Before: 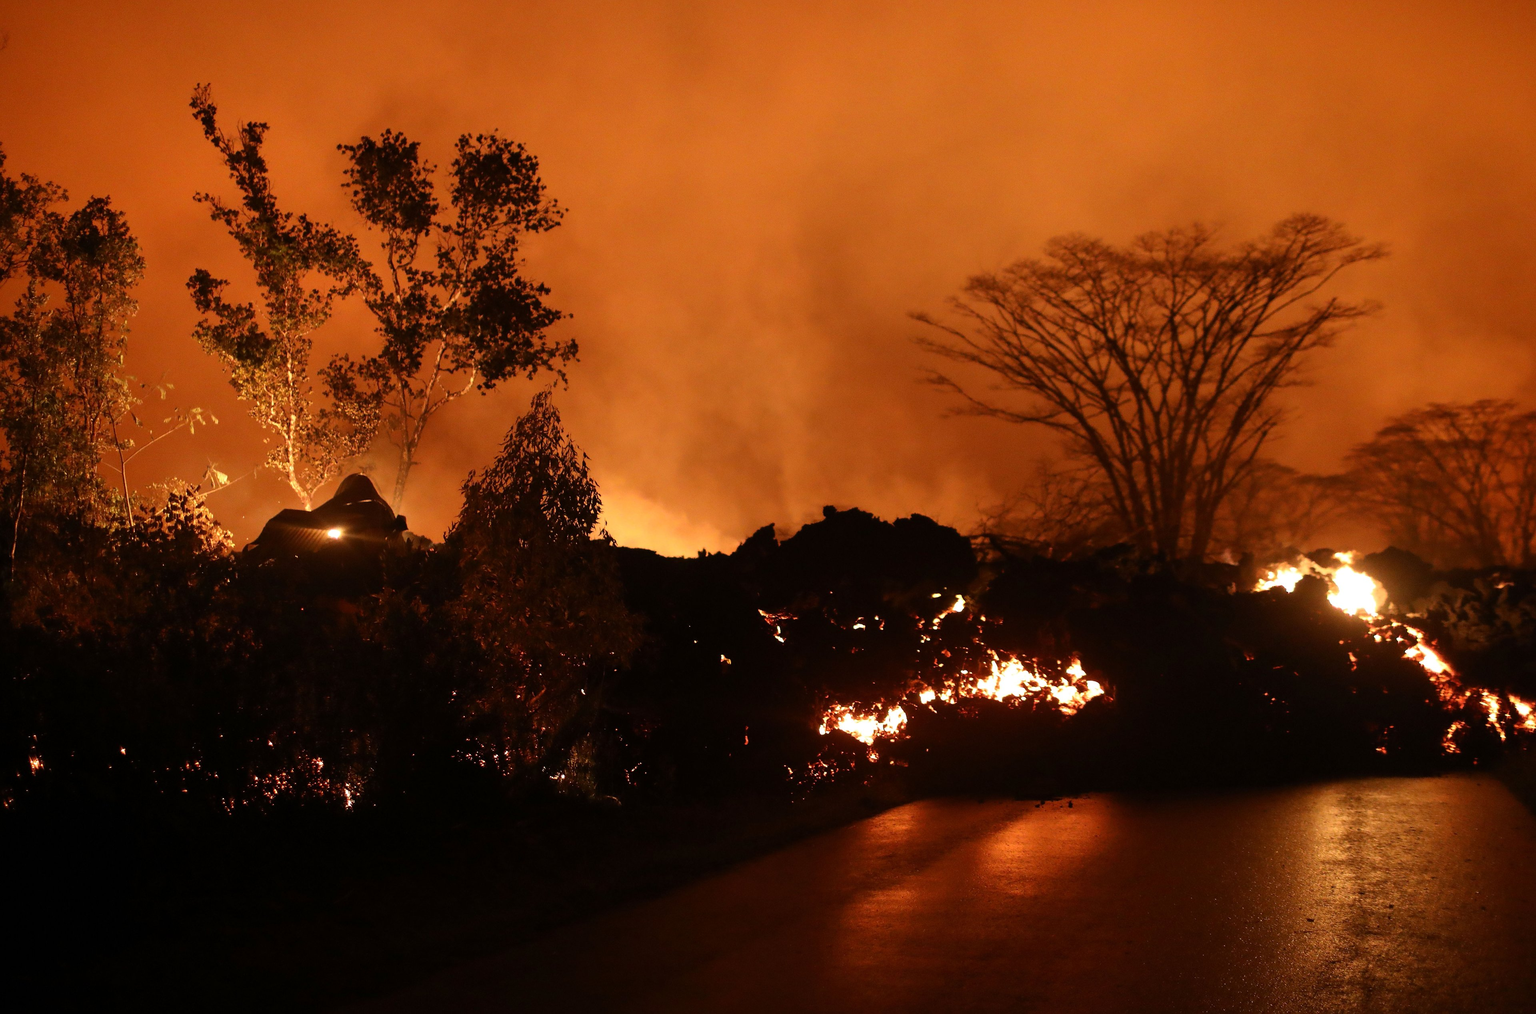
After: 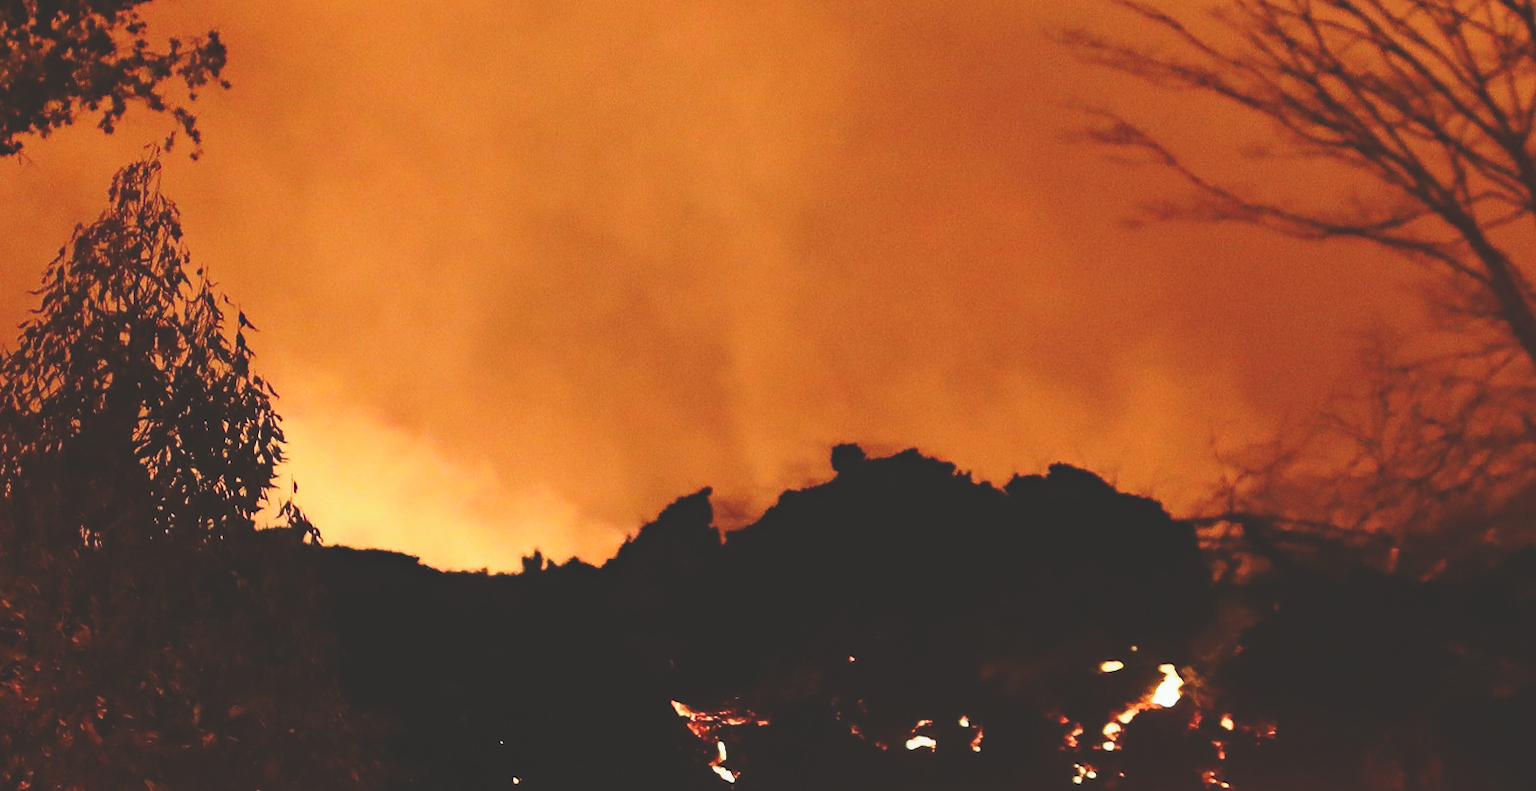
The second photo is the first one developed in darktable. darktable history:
crop: left 31.718%, top 32.153%, right 27.815%, bottom 36.266%
exposure: black level correction -0.037, exposure -0.495 EV, compensate highlight preservation false
base curve: curves: ch0 [(0, 0) (0.028, 0.03) (0.121, 0.232) (0.46, 0.748) (0.859, 0.968) (1, 1)], preserve colors none
haze removal: strength 0.276, distance 0.247, compatibility mode true, adaptive false
color correction: highlights b* 2.94
